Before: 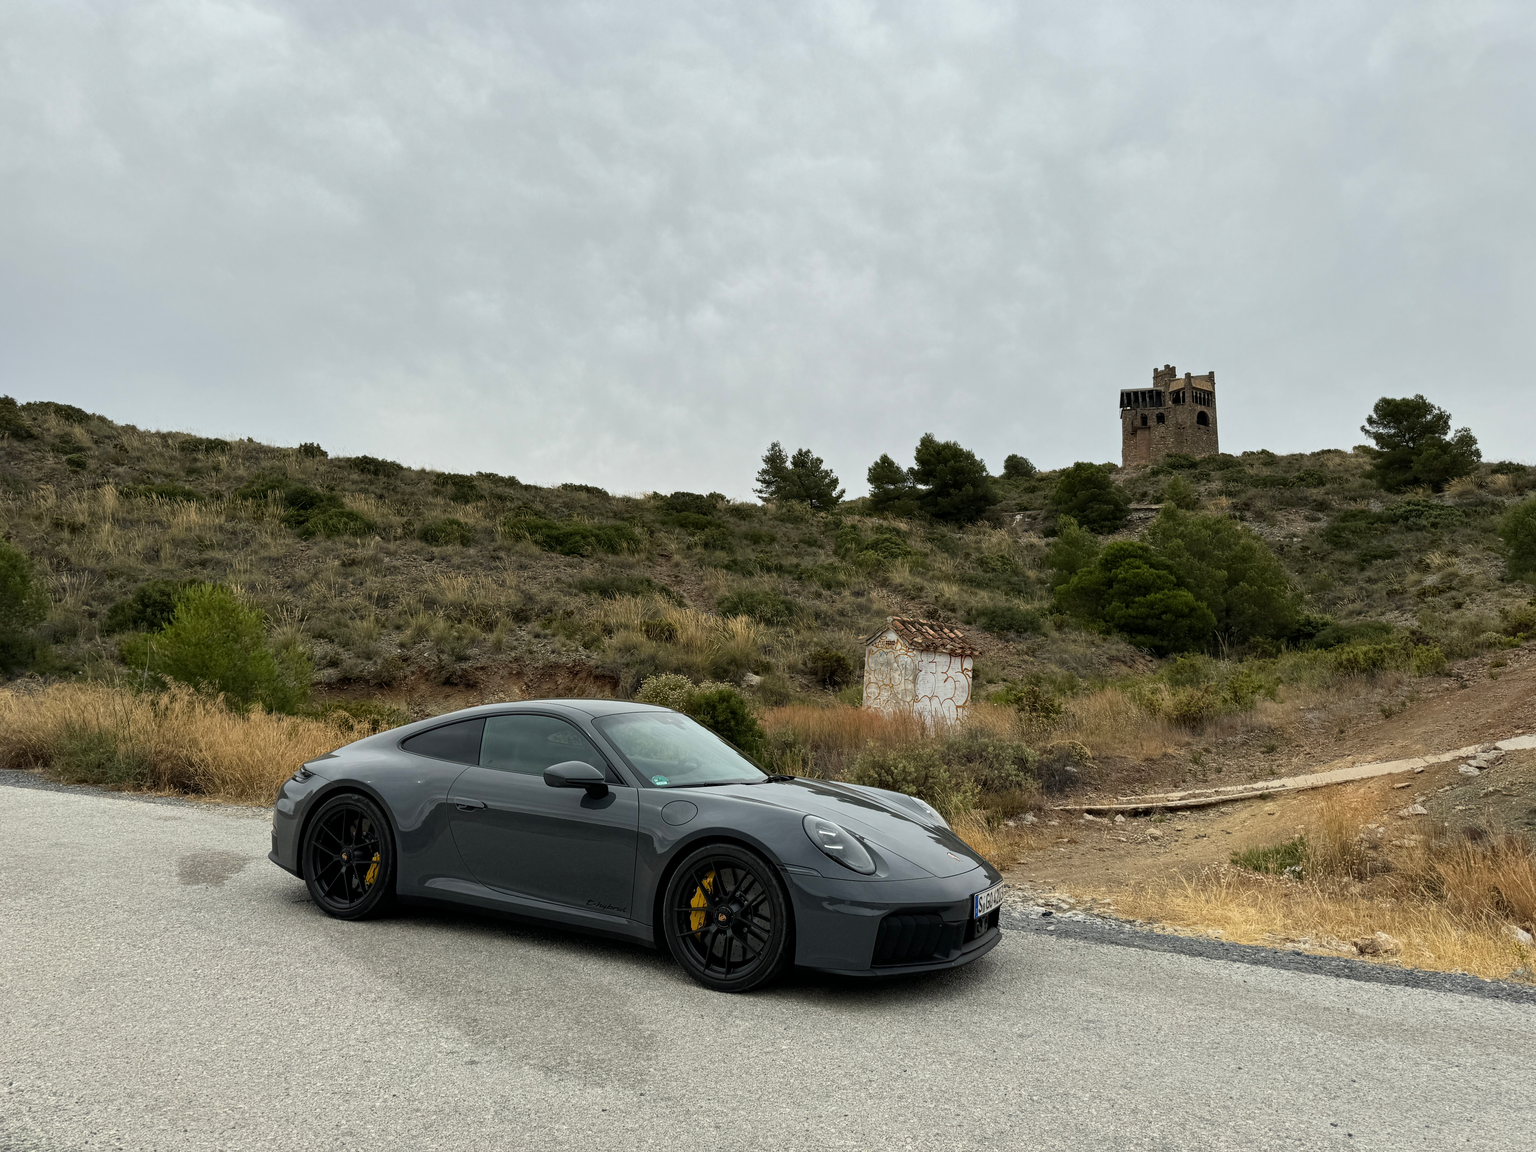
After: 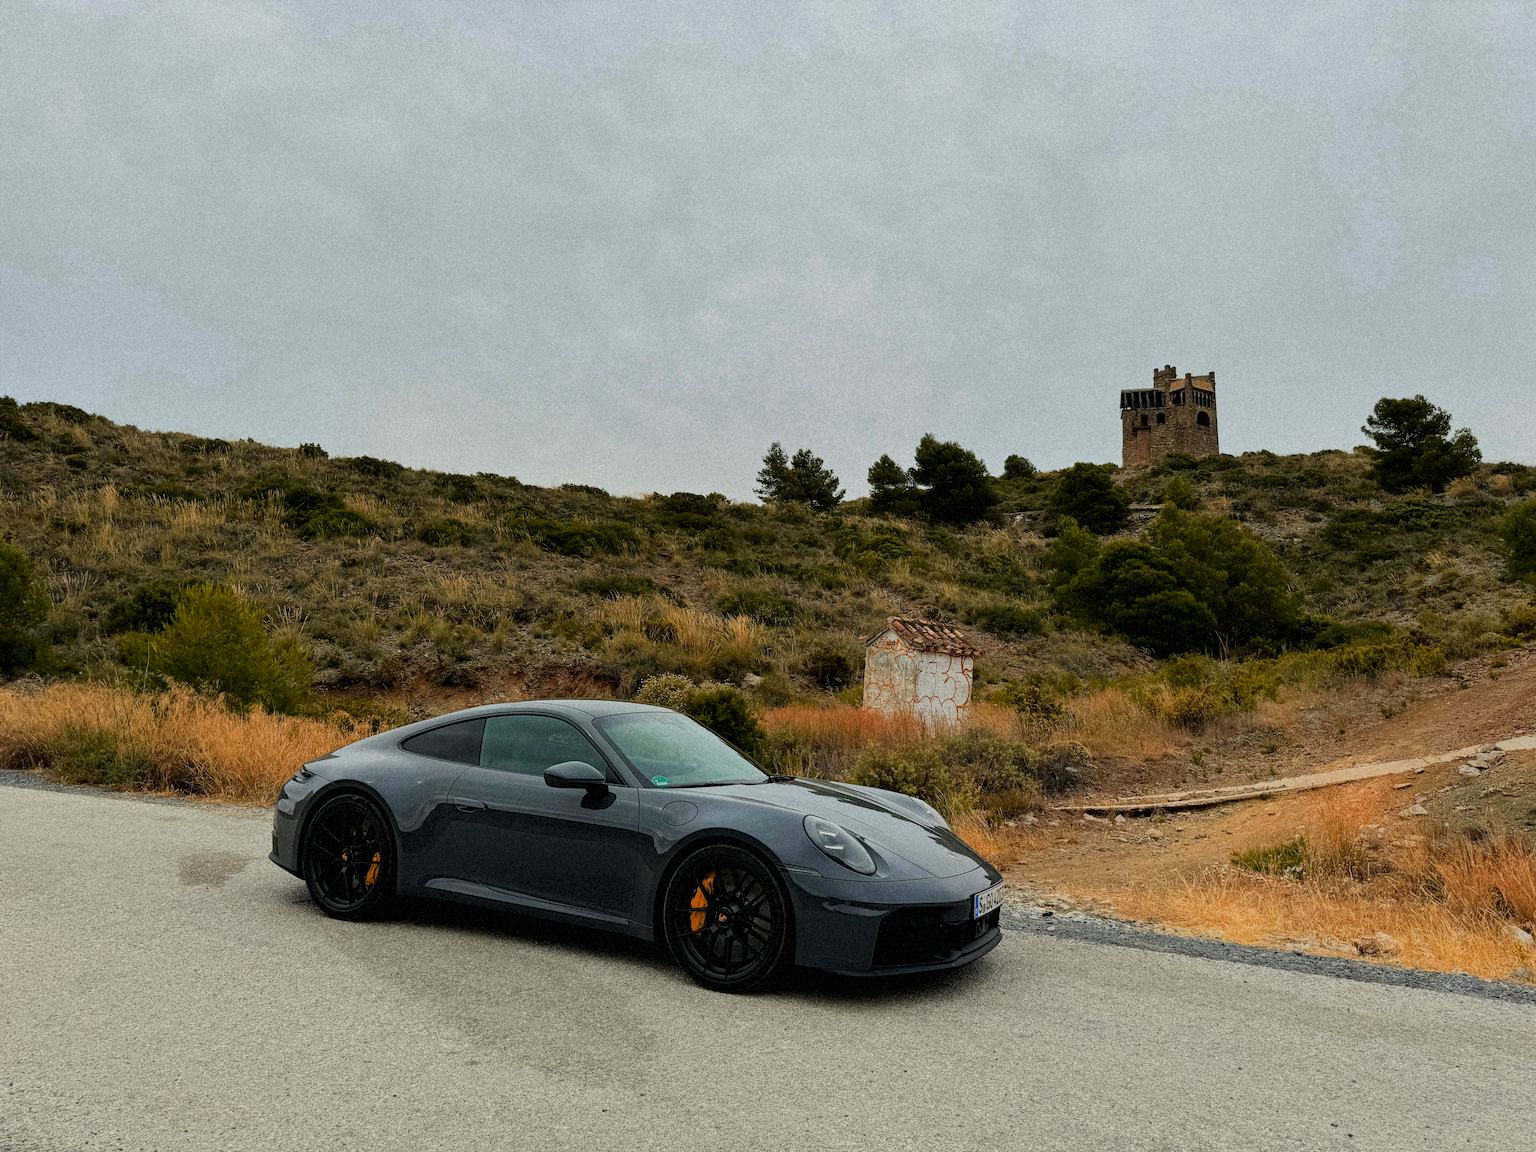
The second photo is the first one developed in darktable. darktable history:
haze removal: compatibility mode true, adaptive false
color zones: curves: ch0 [(0.473, 0.374) (0.742, 0.784)]; ch1 [(0.354, 0.737) (0.742, 0.705)]; ch2 [(0.318, 0.421) (0.758, 0.532)]
filmic rgb: black relative exposure -7.65 EV, white relative exposure 4.56 EV, hardness 3.61
grain: mid-tones bias 0%
